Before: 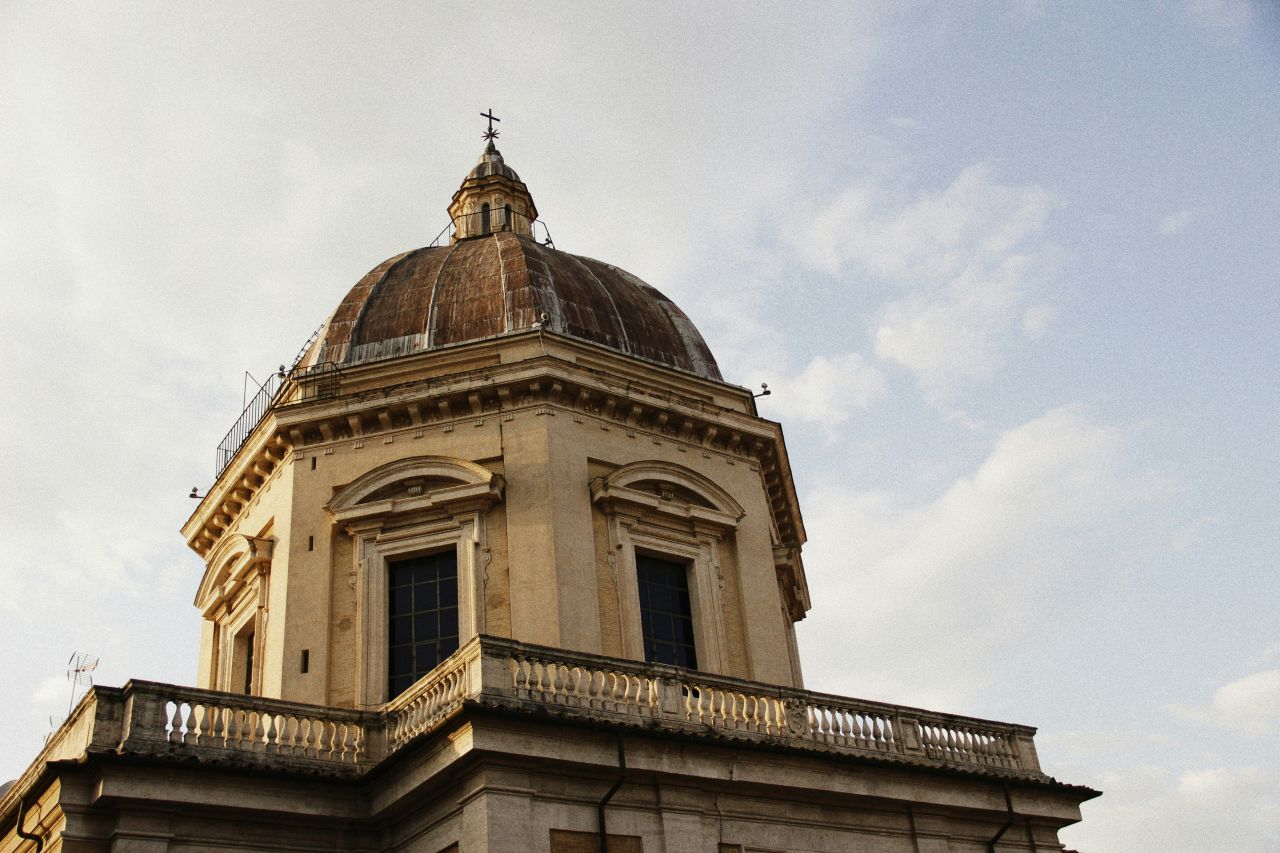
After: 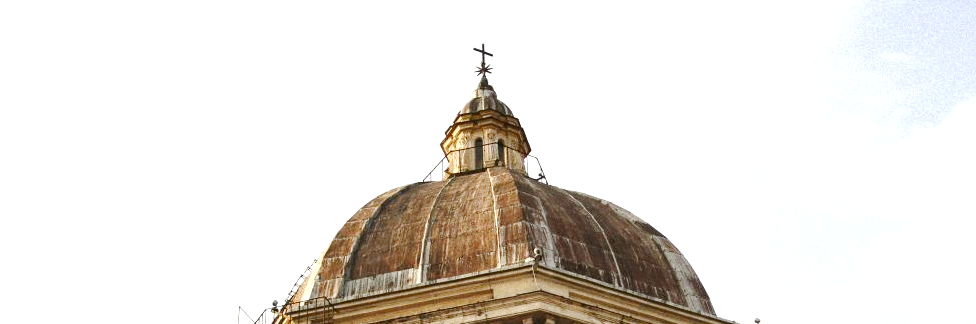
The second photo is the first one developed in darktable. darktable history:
exposure: black level correction 0, exposure 0.9 EV, compensate highlight preservation false
crop: left 0.579%, top 7.627%, right 23.167%, bottom 54.275%
base curve: curves: ch0 [(0, 0) (0.158, 0.273) (0.879, 0.895) (1, 1)], preserve colors none
shadows and highlights: shadows 37.27, highlights -28.18, soften with gaussian
